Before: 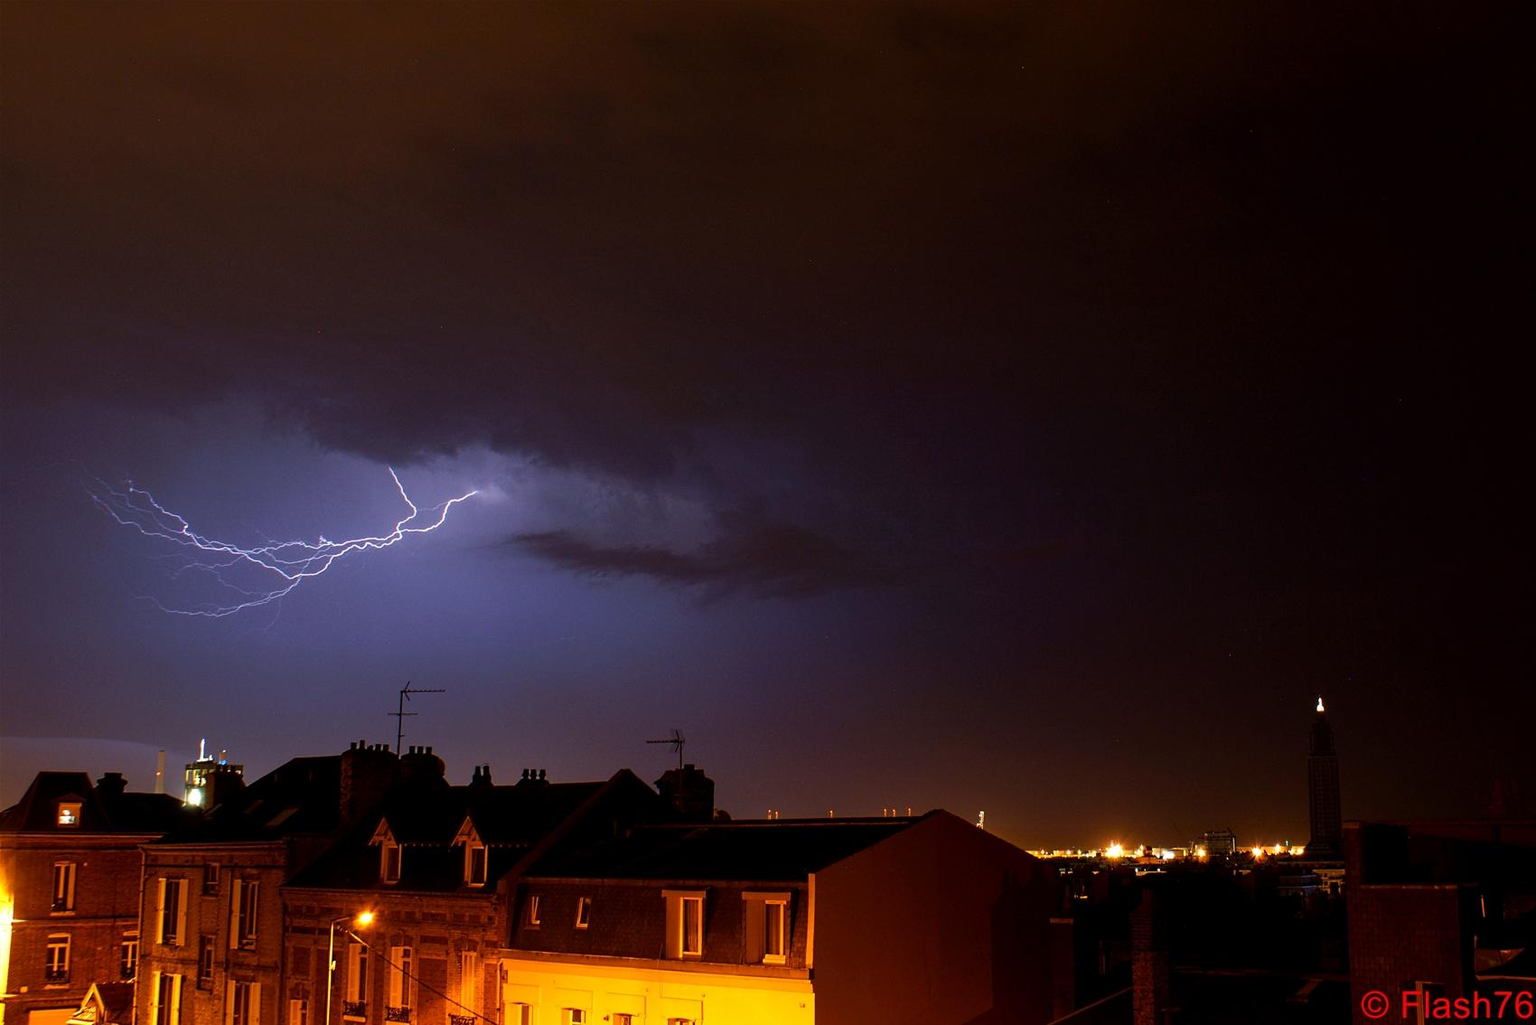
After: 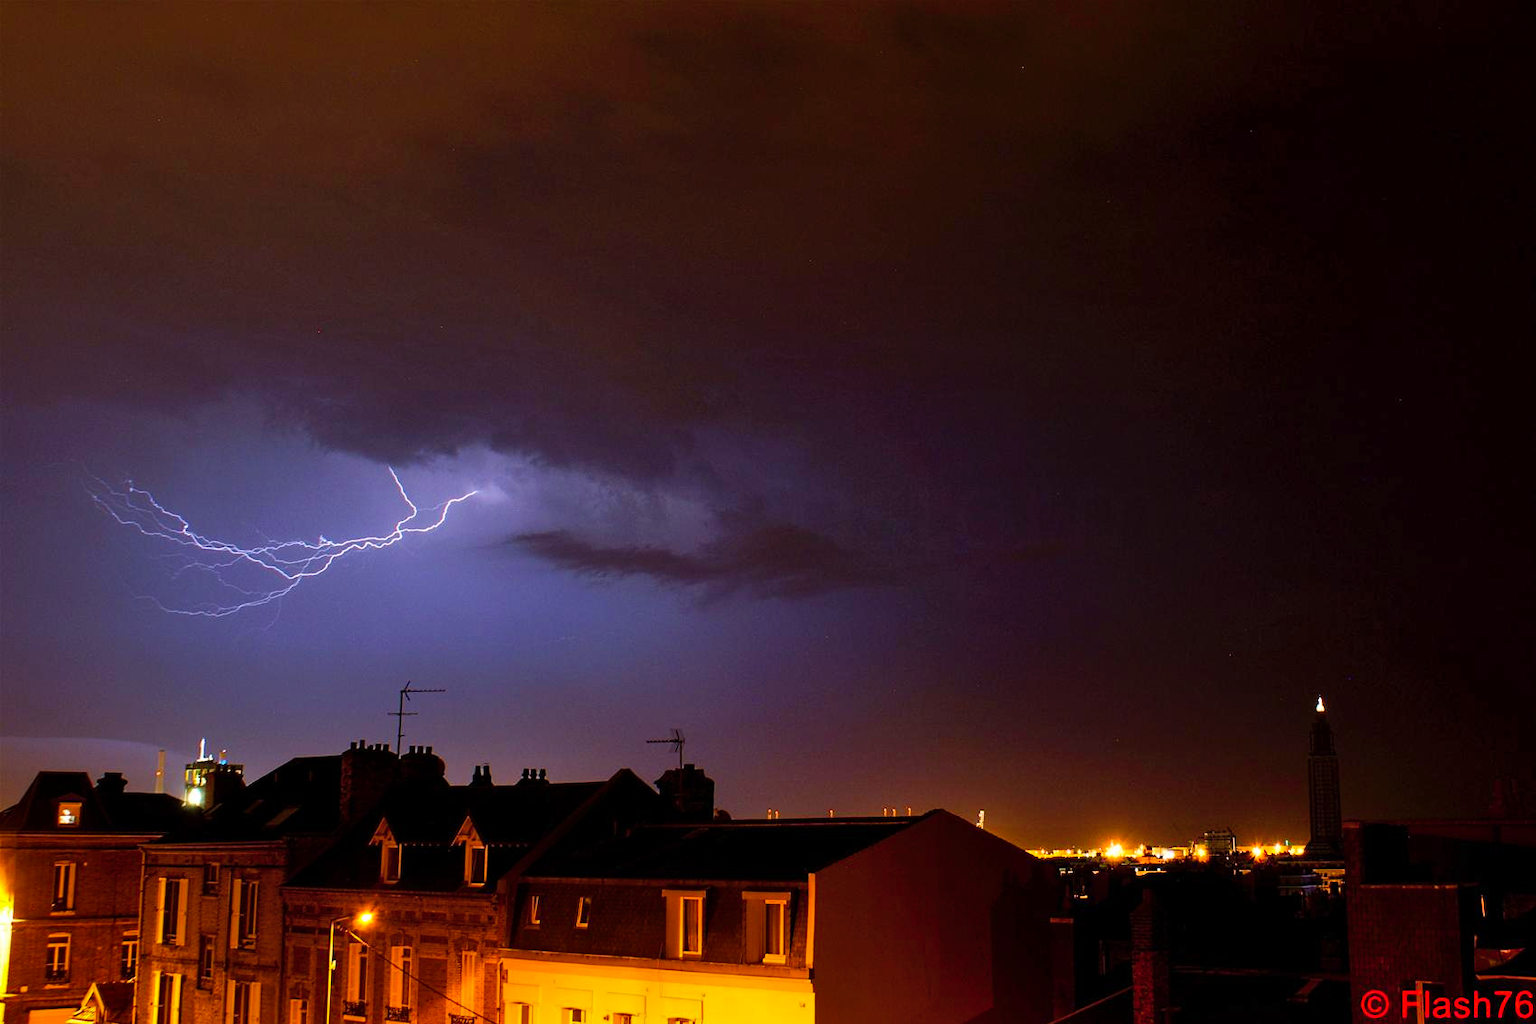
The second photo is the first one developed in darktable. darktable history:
color balance rgb: perceptual saturation grading › global saturation 20%, global vibrance 20%
shadows and highlights: radius 118.69, shadows 42.21, highlights -61.56, soften with gaussian
